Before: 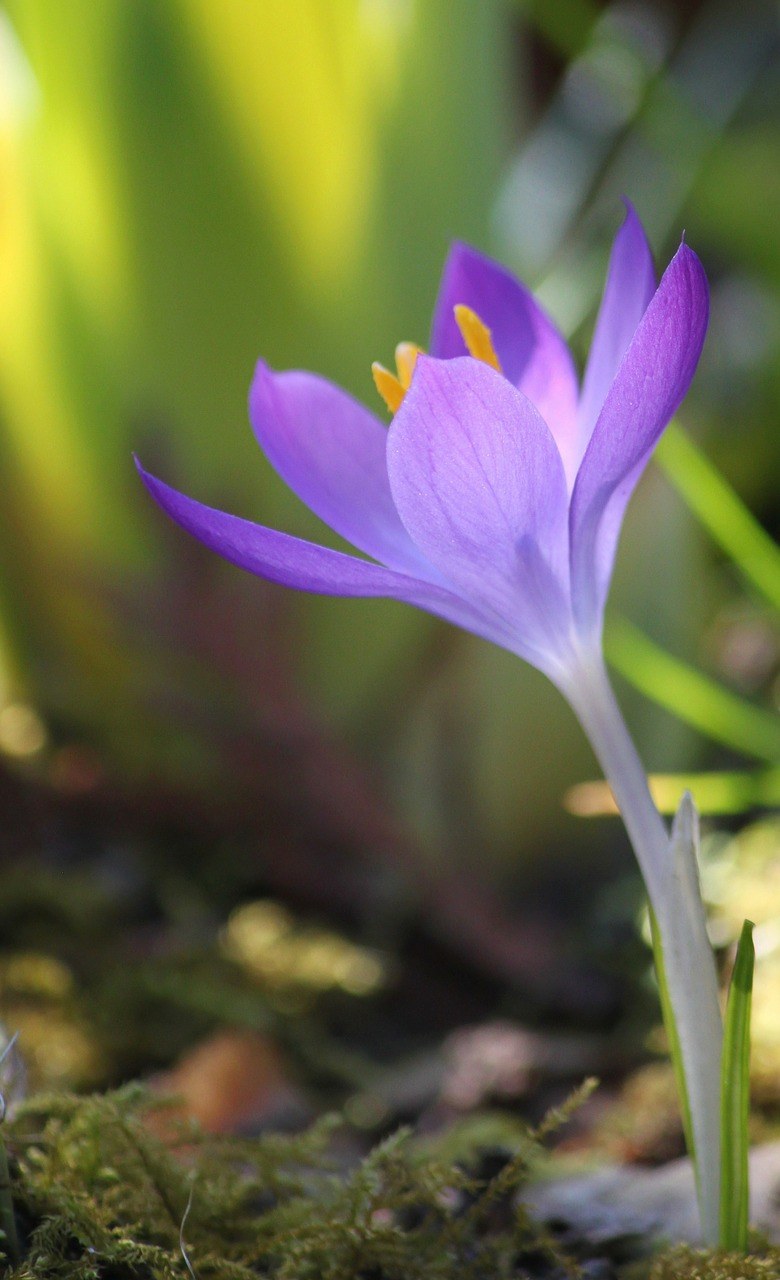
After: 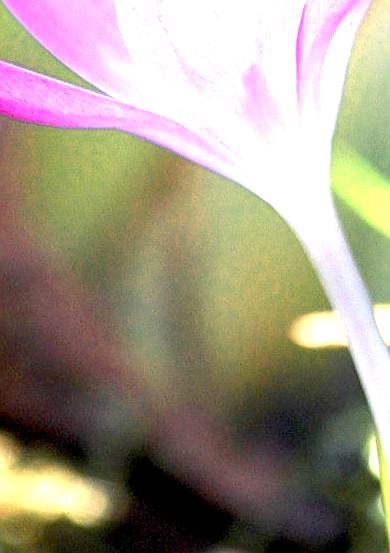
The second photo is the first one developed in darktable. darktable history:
sharpen: on, module defaults
tone curve: curves: ch1 [(0, 0) (0.214, 0.291) (0.372, 0.44) (0.463, 0.476) (0.498, 0.502) (0.521, 0.531) (1, 1)]; ch2 [(0, 0) (0.456, 0.447) (0.5, 0.5) (0.547, 0.557) (0.592, 0.57) (0.631, 0.602) (1, 1)], color space Lab, linked channels, preserve colors none
color zones: curves: ch0 [(0.018, 0.548) (0.197, 0.654) (0.425, 0.447) (0.605, 0.658) (0.732, 0.579)]; ch1 [(0.105, 0.531) (0.224, 0.531) (0.386, 0.39) (0.618, 0.456) (0.732, 0.456) (0.956, 0.421)]; ch2 [(0.039, 0.583) (0.215, 0.465) (0.399, 0.544) (0.465, 0.548) (0.614, 0.447) (0.724, 0.43) (0.882, 0.623) (0.956, 0.632)]
crop: left 35.008%, top 36.709%, right 14.931%, bottom 20.027%
levels: gray 50.84%, levels [0, 0.474, 0.947]
exposure: black level correction 0.009, exposure 1.434 EV, compensate highlight preservation false
